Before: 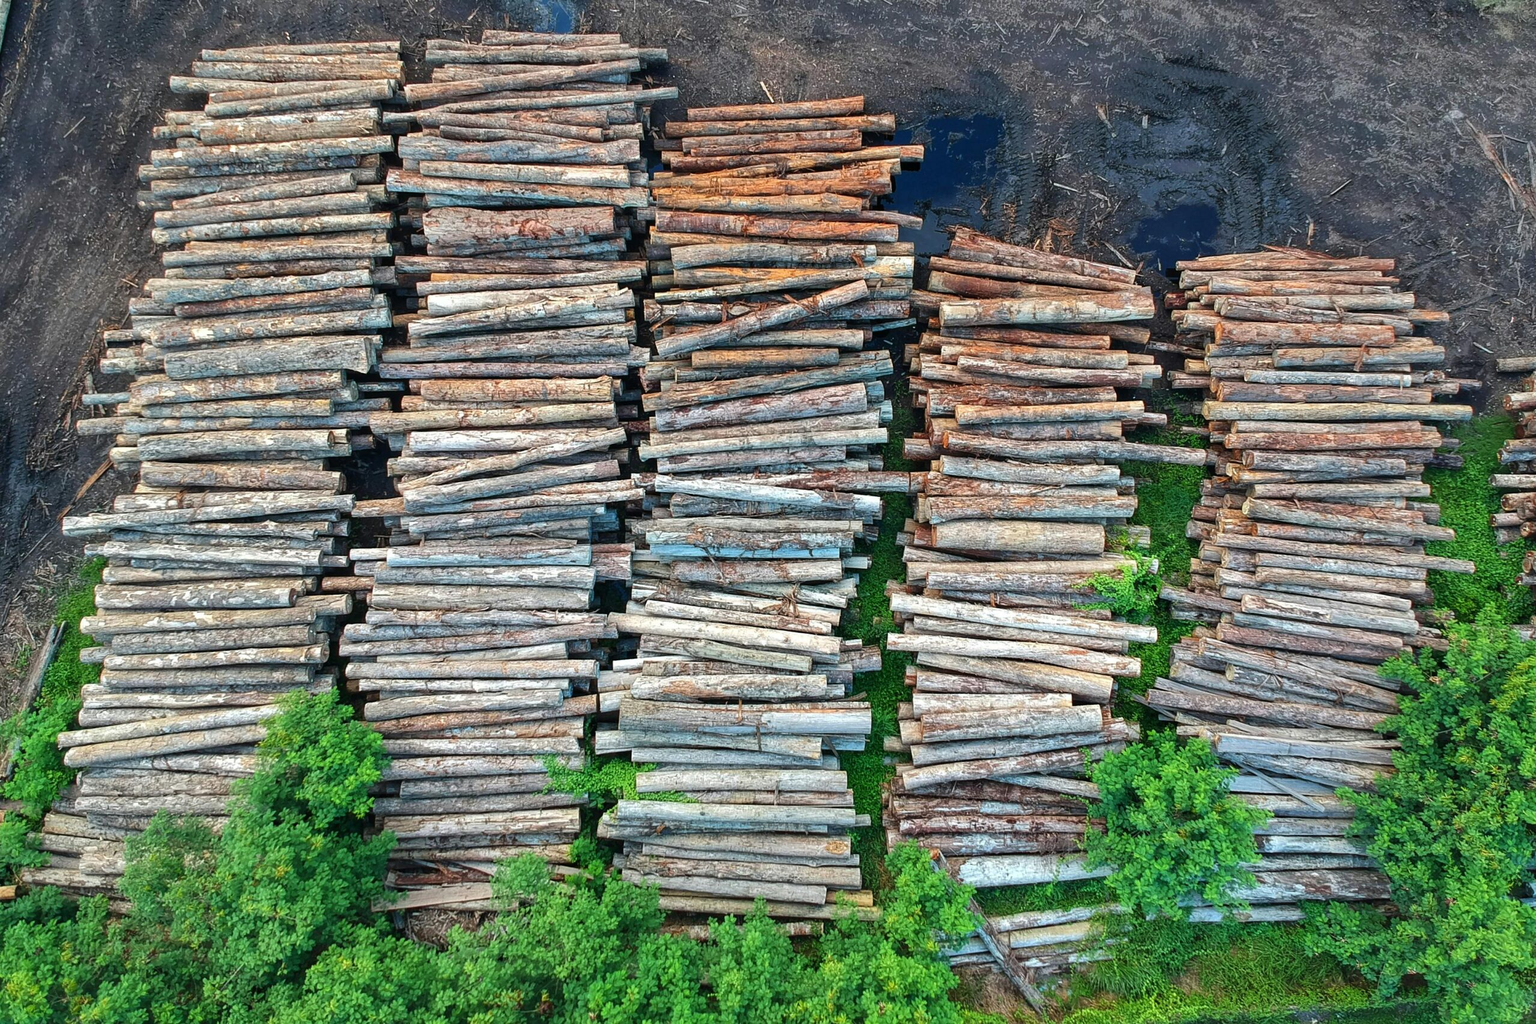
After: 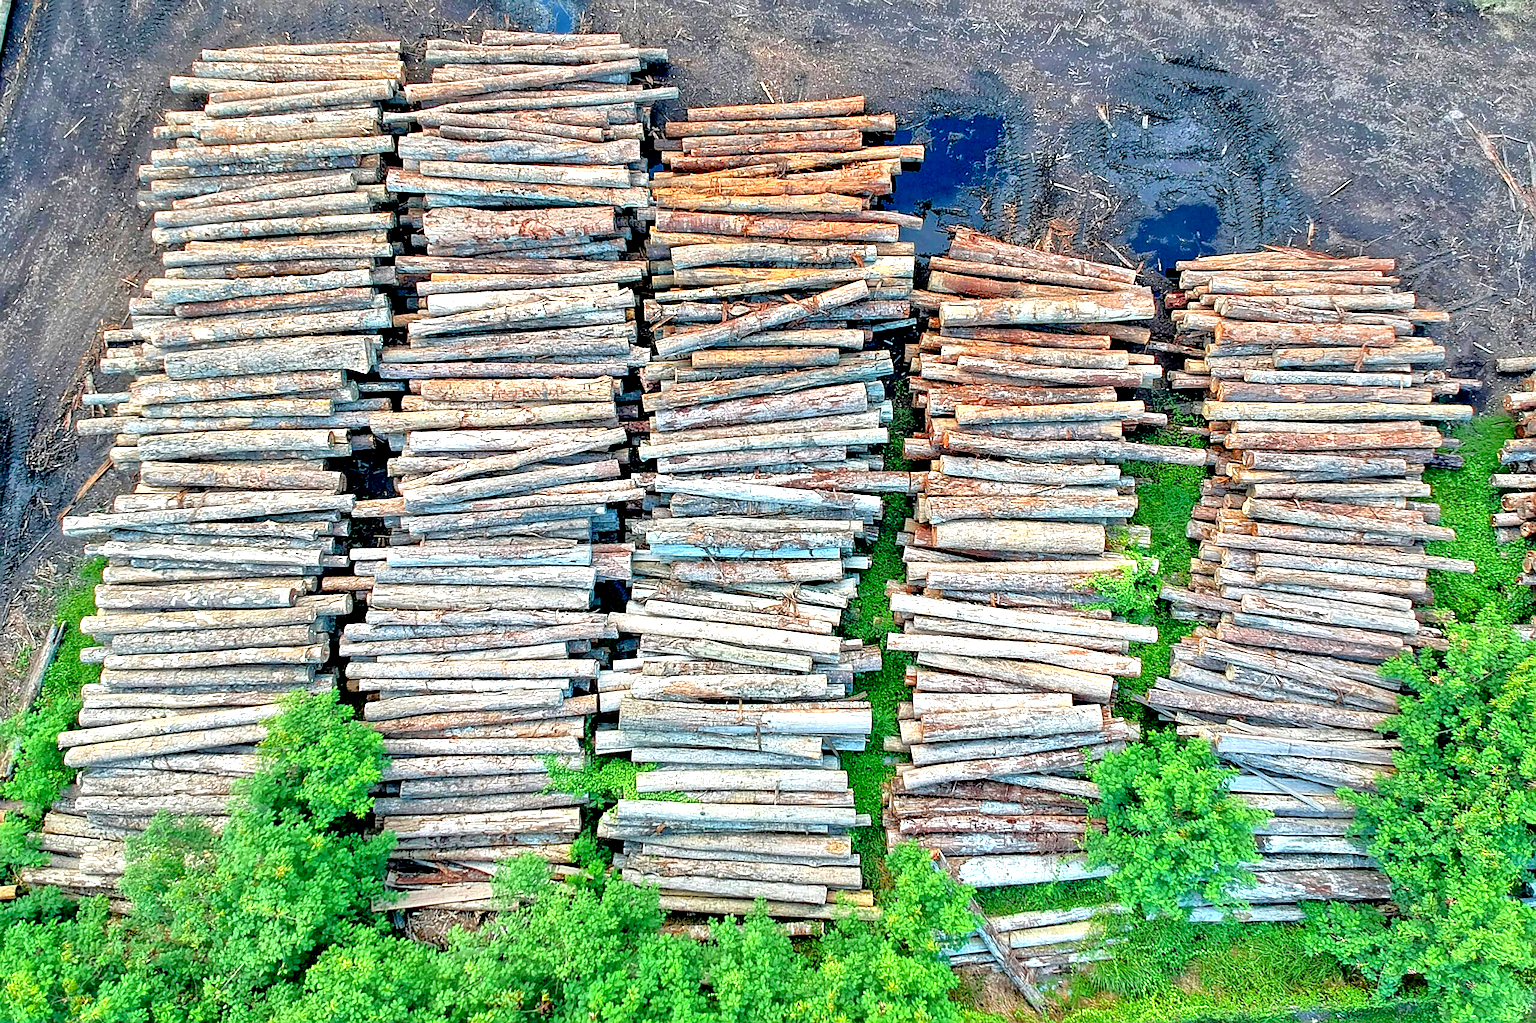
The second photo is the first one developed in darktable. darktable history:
exposure: black level correction 0.012, exposure 0.7 EV, compensate exposure bias true, compensate highlight preservation false
sharpen: on, module defaults
tone equalizer: -7 EV 0.15 EV, -6 EV 0.6 EV, -5 EV 1.15 EV, -4 EV 1.33 EV, -3 EV 1.15 EV, -2 EV 0.6 EV, -1 EV 0.15 EV, mask exposure compensation -0.5 EV
